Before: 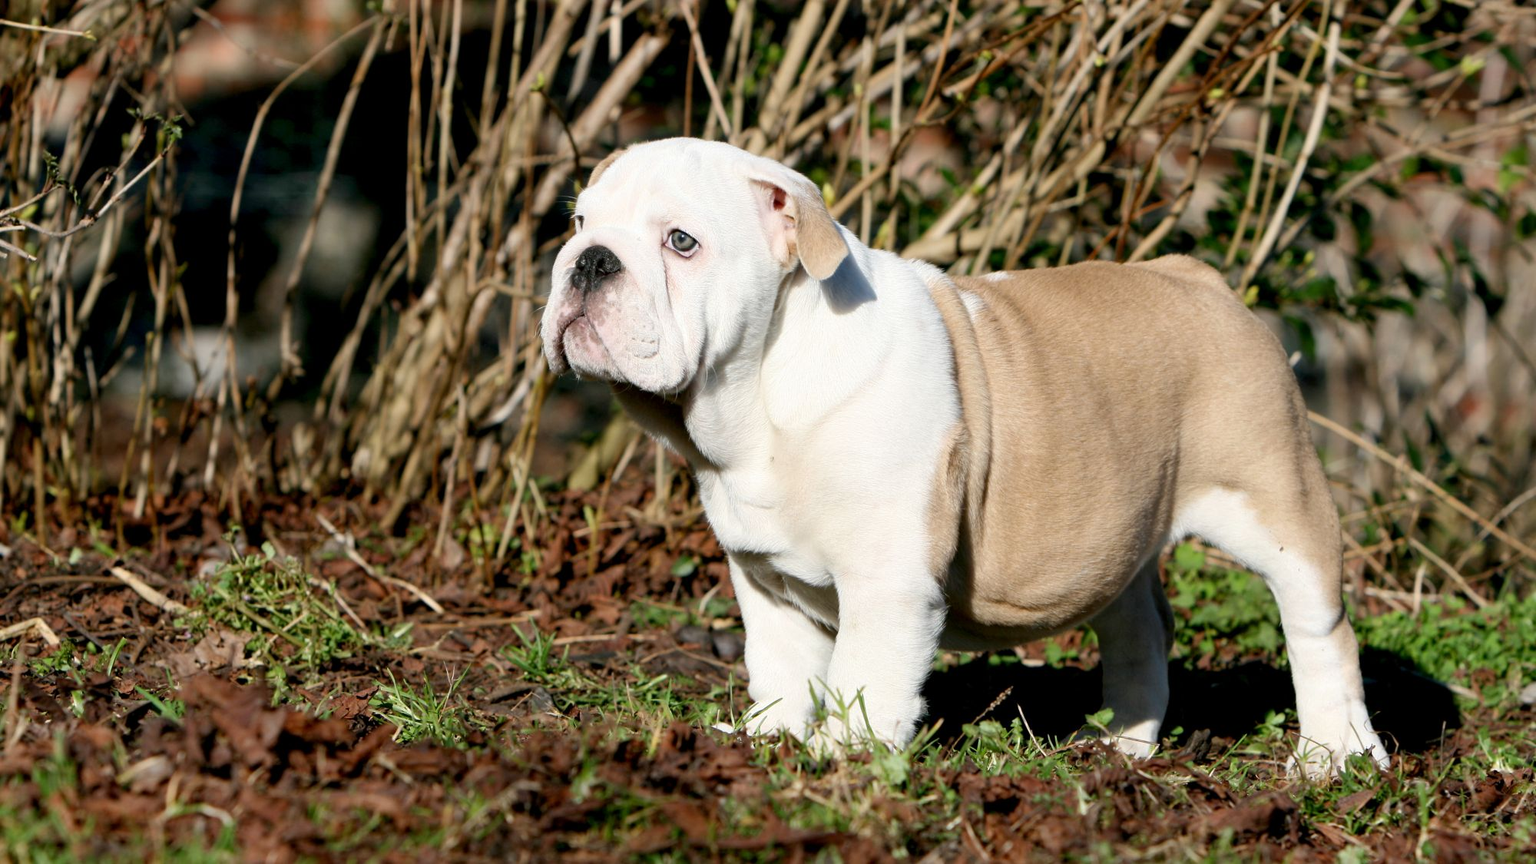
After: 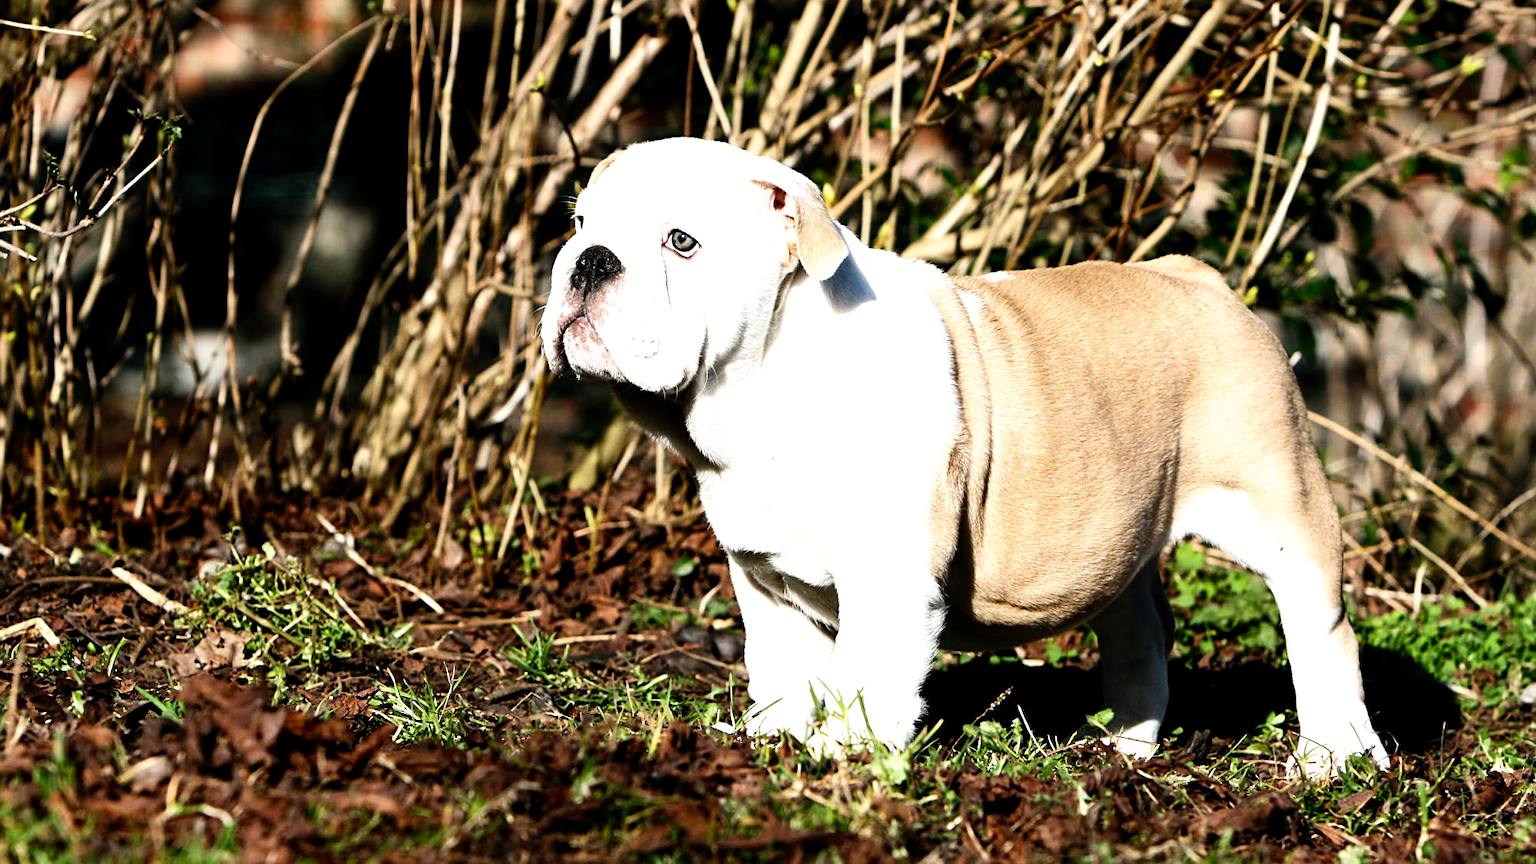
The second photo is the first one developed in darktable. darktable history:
tone equalizer: -8 EV -0.75 EV, -7 EV -0.7 EV, -6 EV -0.6 EV, -5 EV -0.4 EV, -3 EV 0.4 EV, -2 EV 0.6 EV, -1 EV 0.7 EV, +0 EV 0.75 EV, edges refinement/feathering 500, mask exposure compensation -1.57 EV, preserve details no
tone curve: curves: ch0 [(0, 0) (0.003, 0.001) (0.011, 0.005) (0.025, 0.011) (0.044, 0.02) (0.069, 0.031) (0.1, 0.045) (0.136, 0.077) (0.177, 0.124) (0.224, 0.181) (0.277, 0.245) (0.335, 0.316) (0.399, 0.393) (0.468, 0.477) (0.543, 0.568) (0.623, 0.666) (0.709, 0.771) (0.801, 0.871) (0.898, 0.965) (1, 1)], preserve colors none
sharpen: on, module defaults
